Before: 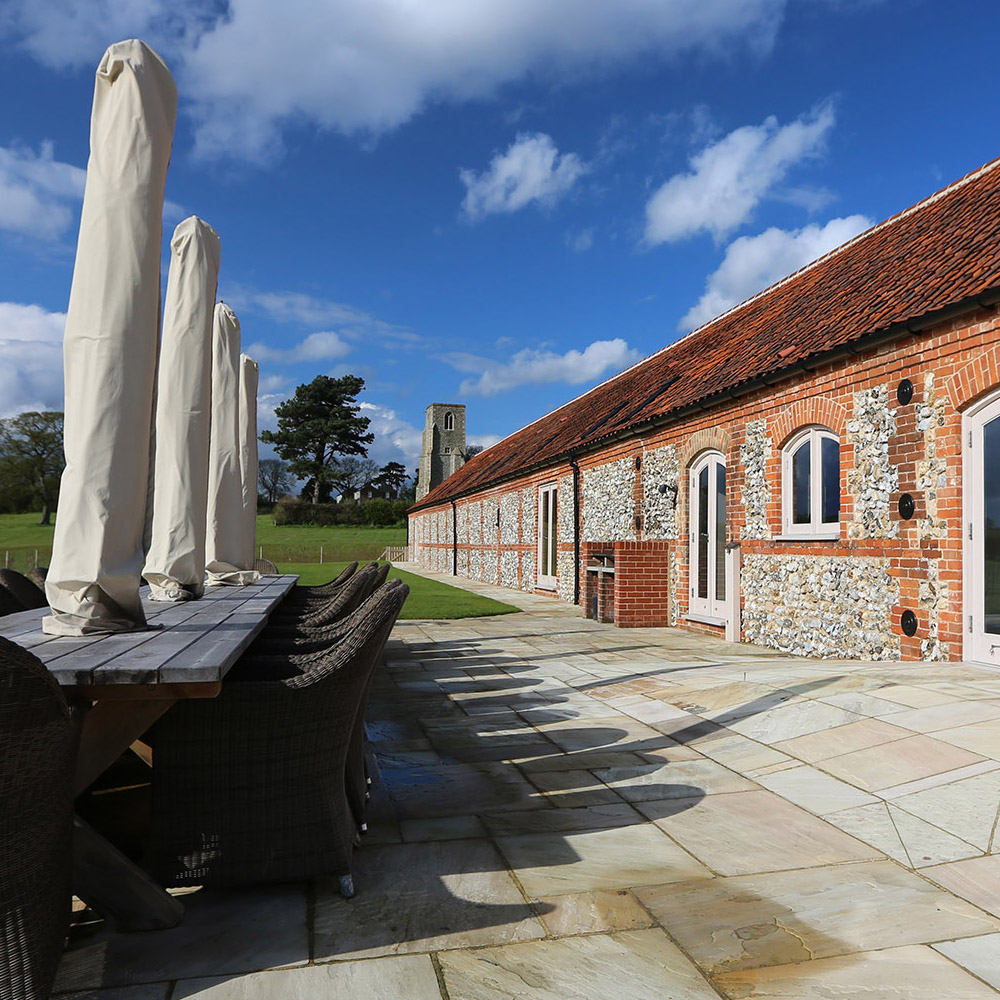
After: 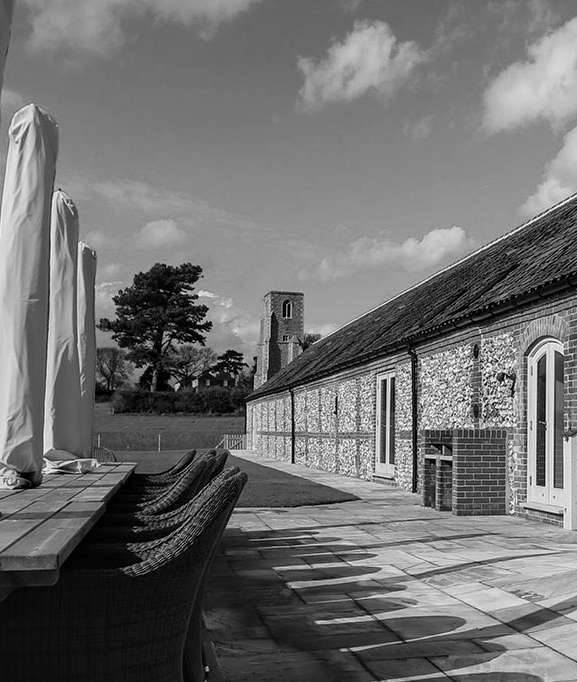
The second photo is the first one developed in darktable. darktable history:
color calibration: output gray [0.18, 0.41, 0.41, 0], gray › normalize channels true, illuminant same as pipeline (D50), adaptation XYZ, x 0.346, y 0.359, gamut compression 0
crop: left 16.202%, top 11.208%, right 26.045%, bottom 20.557%
local contrast: on, module defaults
